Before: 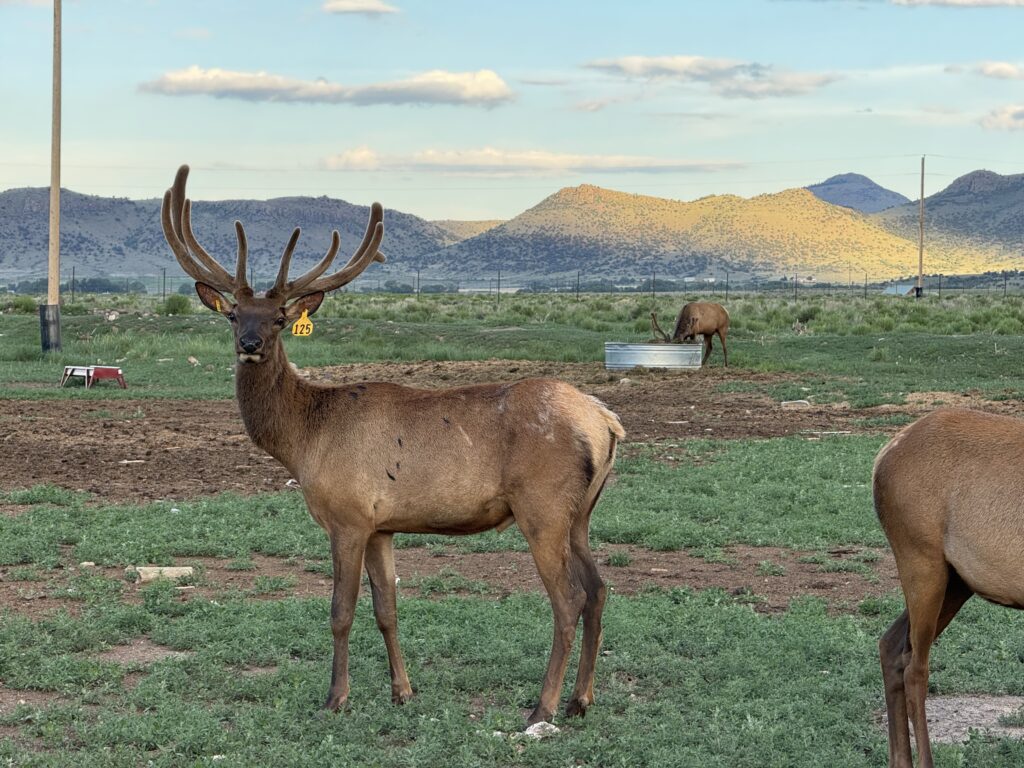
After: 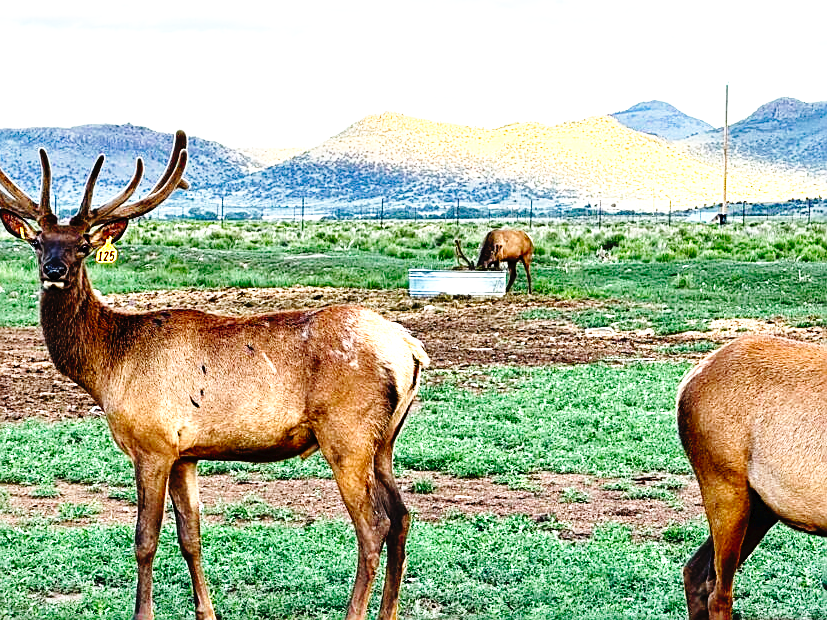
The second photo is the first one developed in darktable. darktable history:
local contrast: mode bilateral grid, contrast 20, coarseness 100, detail 150%, midtone range 0.2
crop: left 19.159%, top 9.58%, bottom 9.58%
tone curve: curves: ch0 [(0, 0) (0.003, 0.03) (0.011, 0.022) (0.025, 0.018) (0.044, 0.031) (0.069, 0.035) (0.1, 0.04) (0.136, 0.046) (0.177, 0.063) (0.224, 0.087) (0.277, 0.15) (0.335, 0.252) (0.399, 0.354) (0.468, 0.475) (0.543, 0.602) (0.623, 0.73) (0.709, 0.856) (0.801, 0.945) (0.898, 0.987) (1, 1)], preserve colors none
white balance: red 0.98, blue 1.034
base curve: curves: ch0 [(0, 0) (0.028, 0.03) (0.121, 0.232) (0.46, 0.748) (0.859, 0.968) (1, 1)], preserve colors none
sharpen: on, module defaults
